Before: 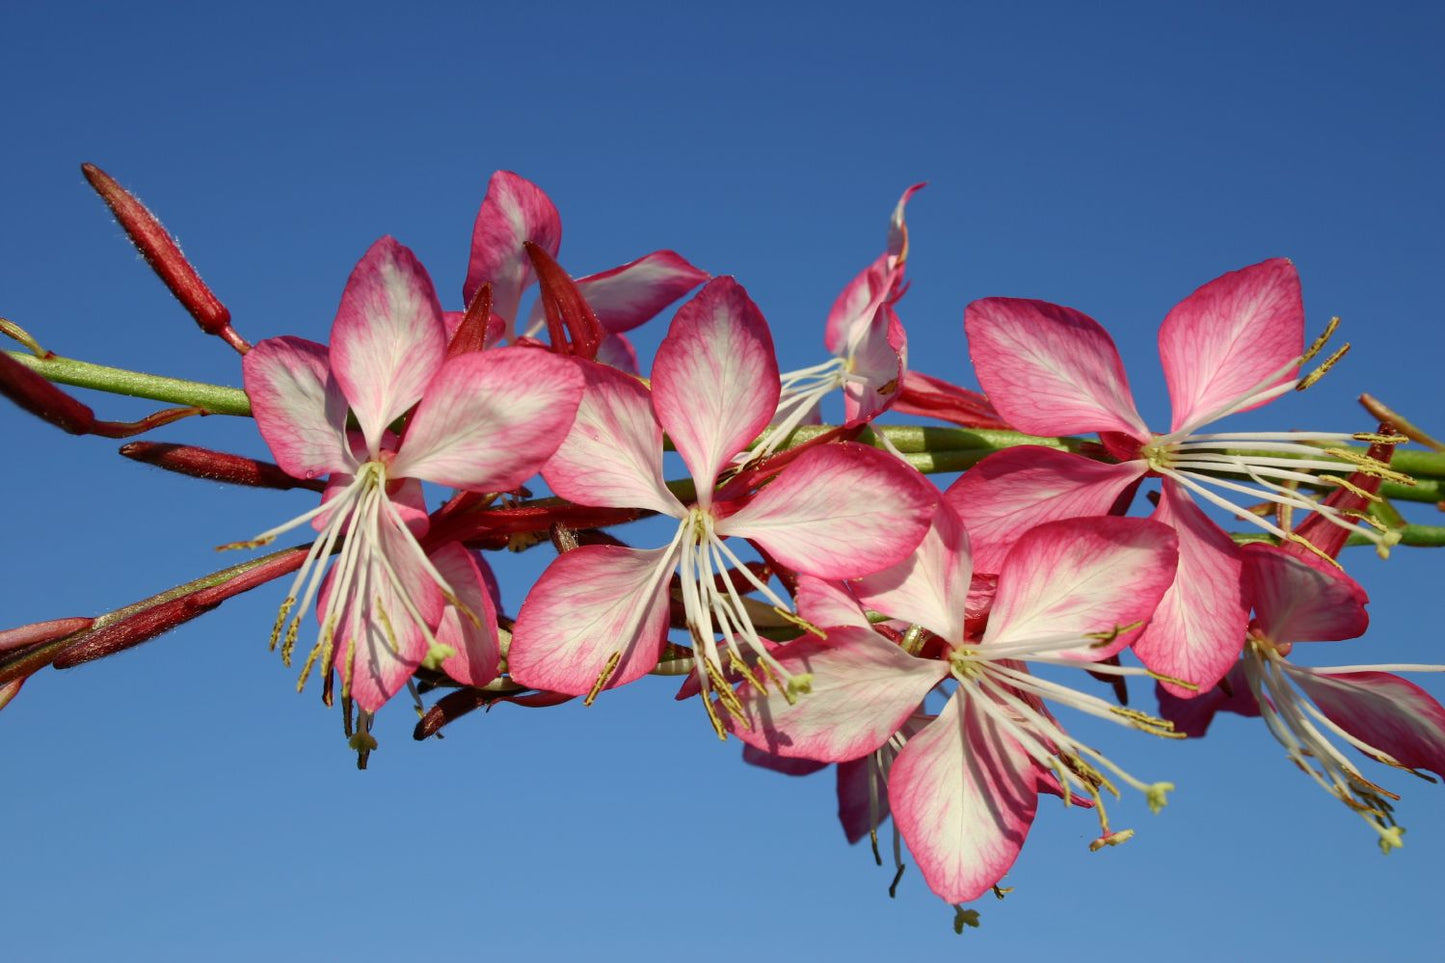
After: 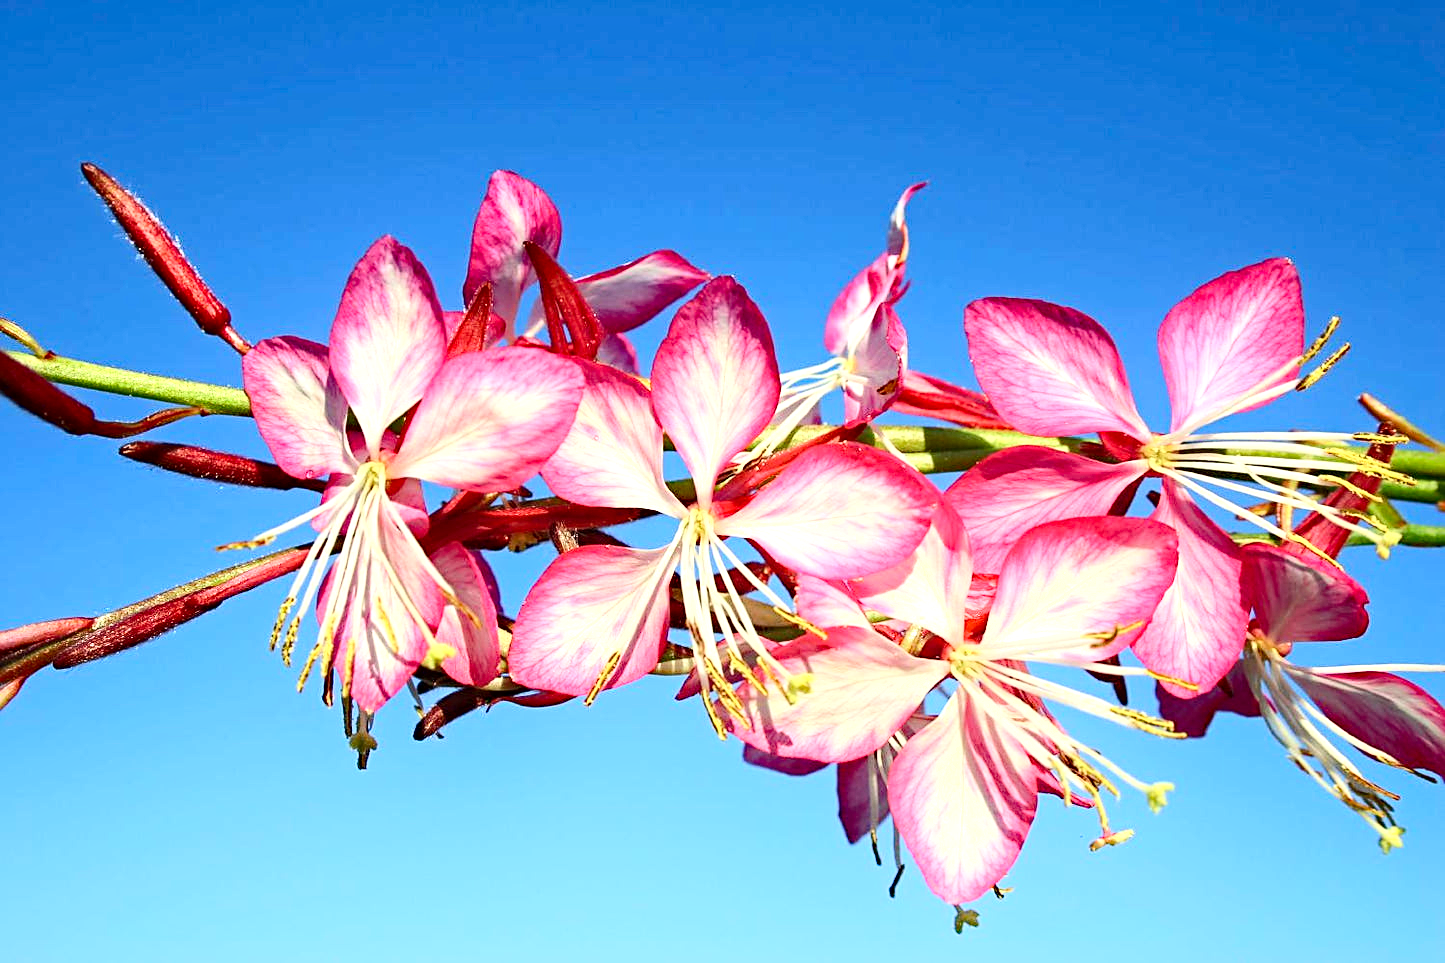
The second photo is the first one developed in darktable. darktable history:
exposure: exposure 0.637 EV, compensate exposure bias true, compensate highlight preservation false
local contrast: mode bilateral grid, contrast 25, coarseness 60, detail 151%, midtone range 0.2
contrast brightness saturation: contrast 0.204, brightness 0.164, saturation 0.22
shadows and highlights: highlights 71.5, soften with gaussian
haze removal: strength 0.288, distance 0.254, compatibility mode true, adaptive false
sharpen: on, module defaults
